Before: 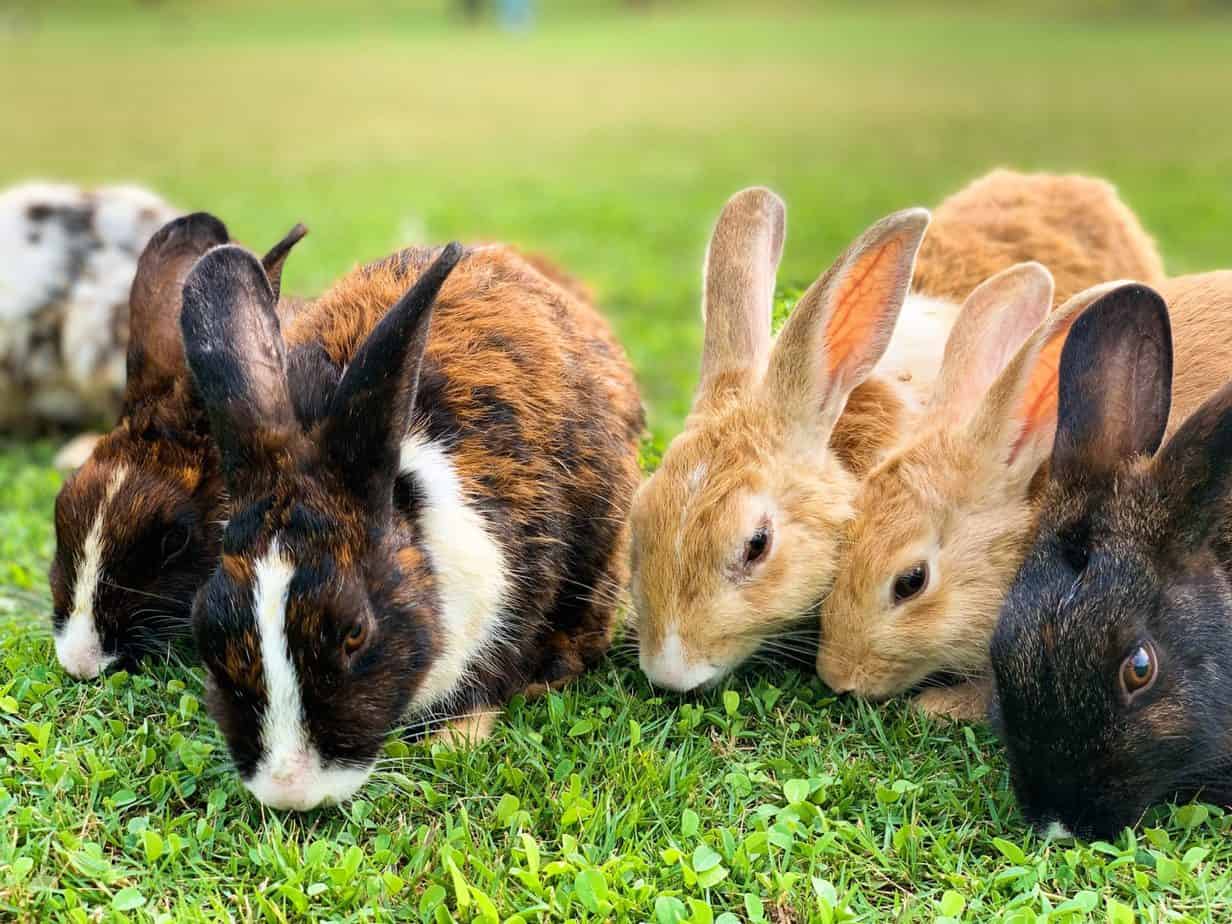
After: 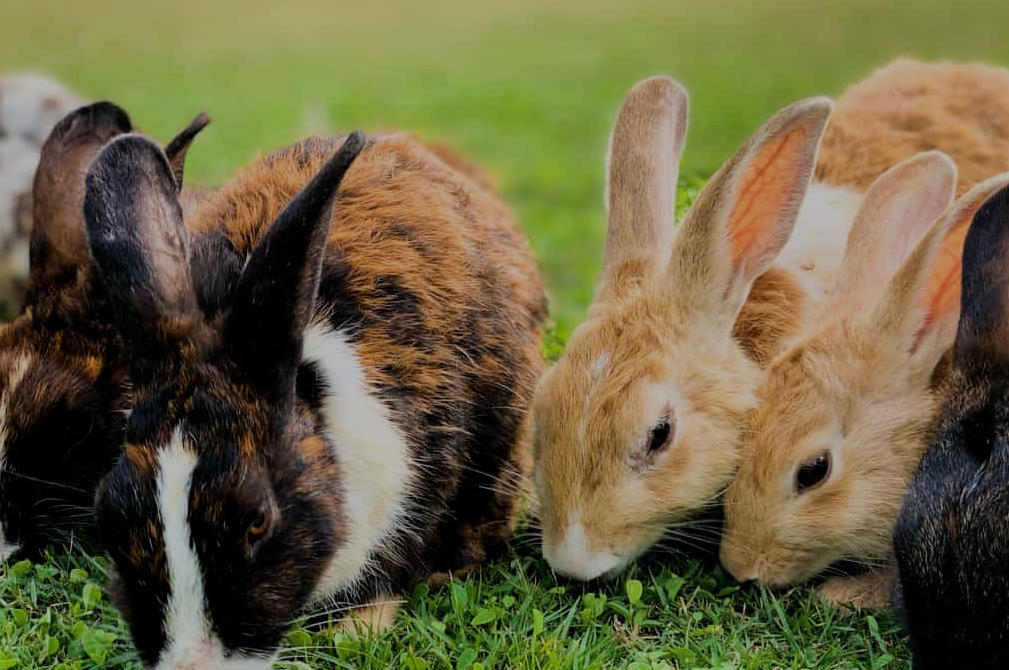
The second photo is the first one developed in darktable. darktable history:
crop: left 7.933%, top 12.053%, right 10.161%, bottom 15.422%
filmic rgb: black relative exposure -7.65 EV, white relative exposure 4.56 EV, threshold 5.96 EV, hardness 3.61, enable highlight reconstruction true
exposure: black level correction 0, exposure -0.763 EV, compensate exposure bias true, compensate highlight preservation false
